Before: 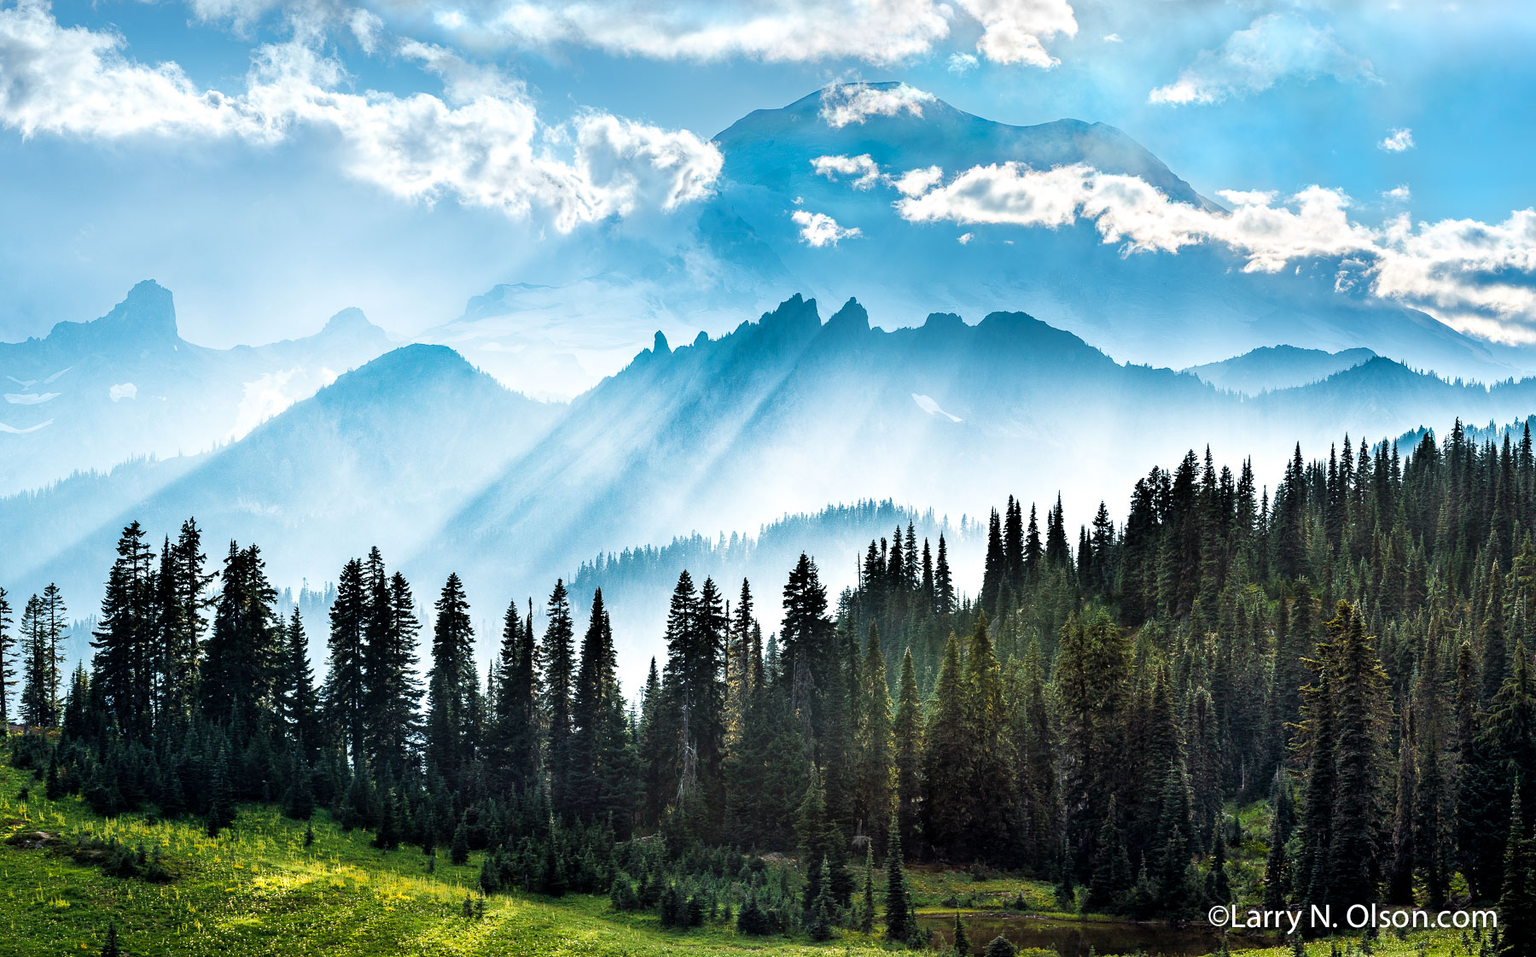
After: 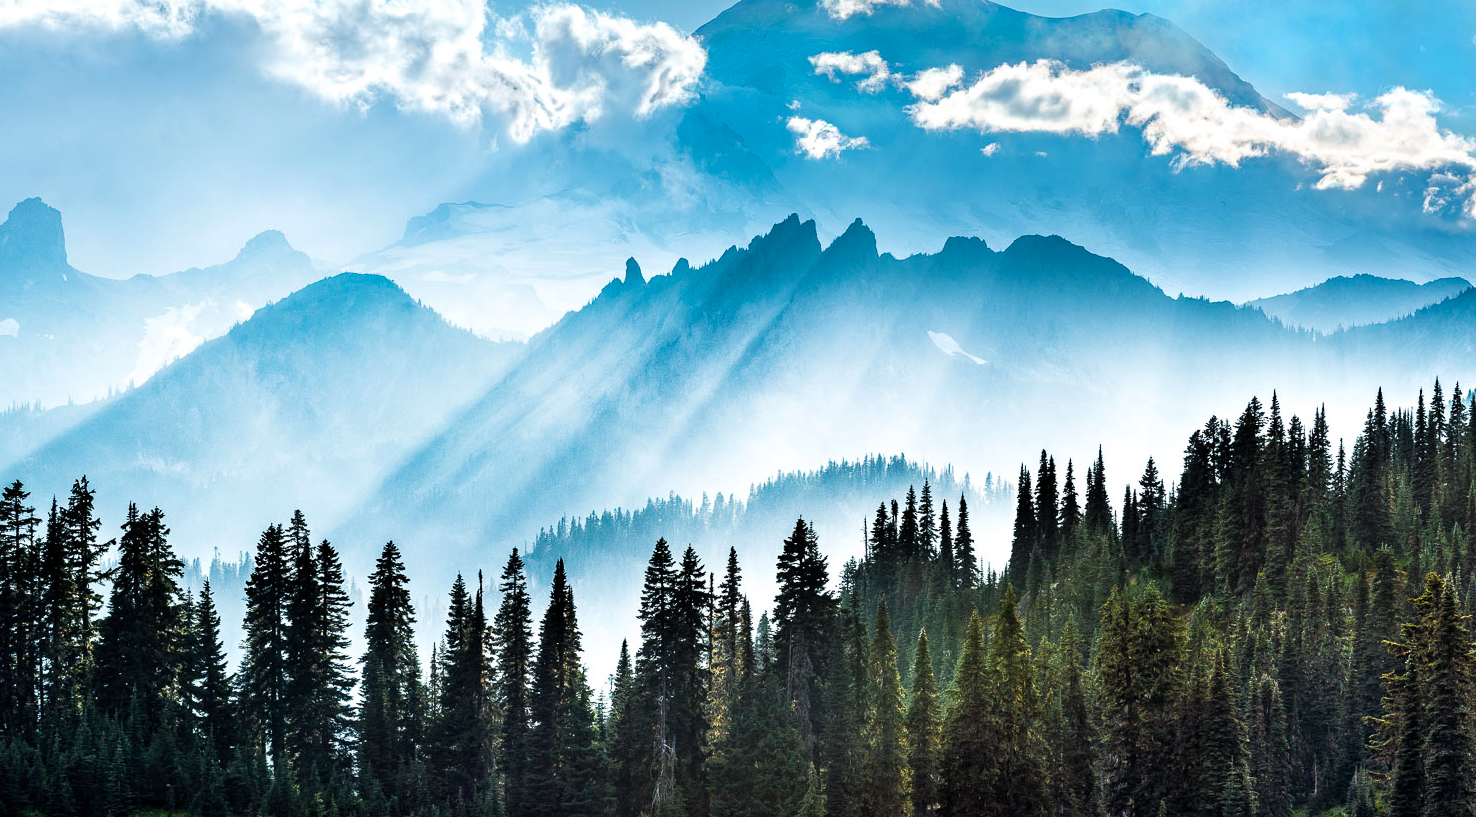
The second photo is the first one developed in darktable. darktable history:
crop: left 7.876%, top 11.642%, right 10.109%, bottom 15.411%
haze removal: compatibility mode true, adaptive false
